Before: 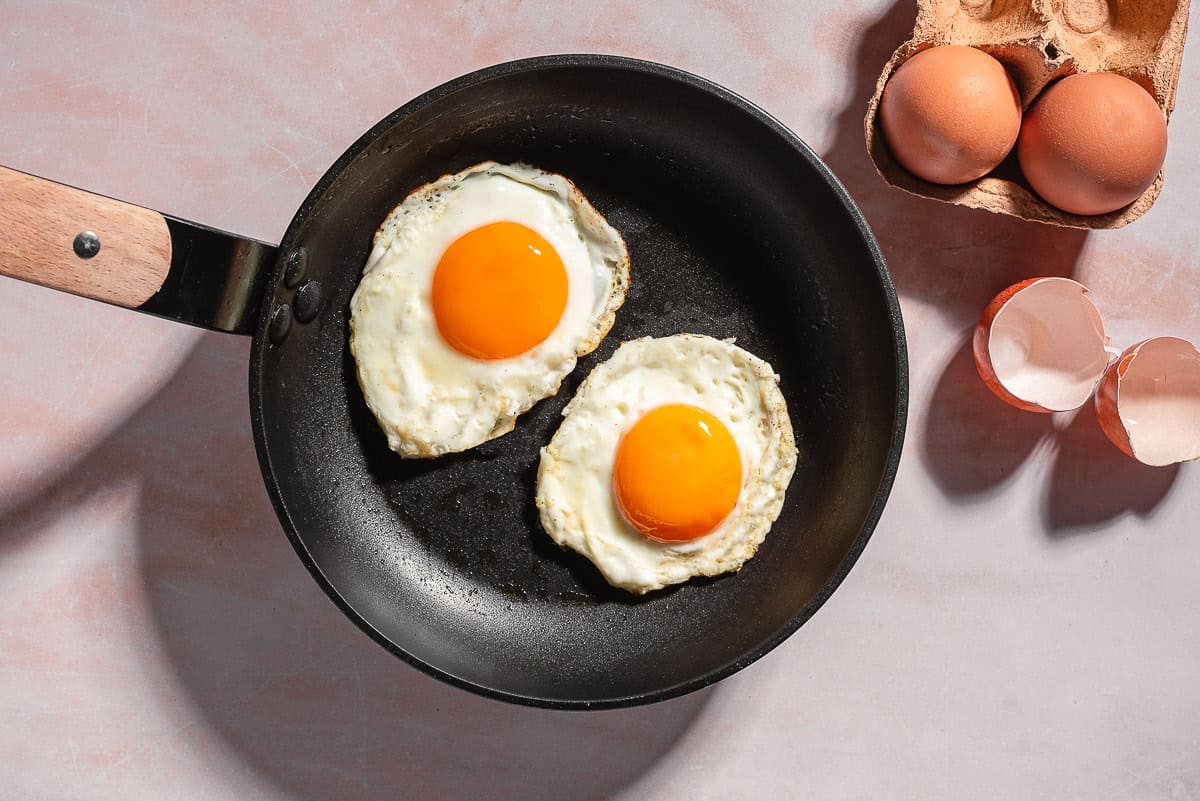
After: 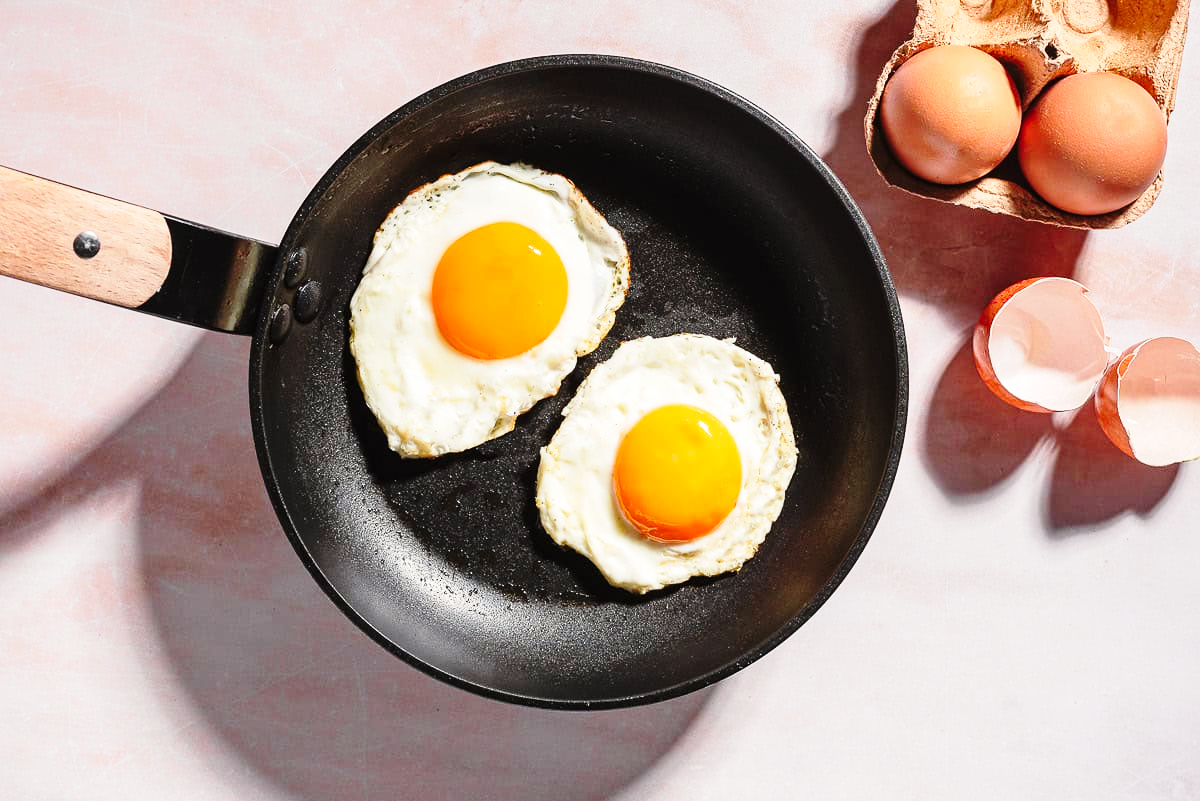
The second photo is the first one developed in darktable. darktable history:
base curve: curves: ch0 [(0, 0) (0.028, 0.03) (0.121, 0.232) (0.46, 0.748) (0.859, 0.968) (1, 1)], preserve colors none
color balance rgb: global vibrance 1%, saturation formula JzAzBz (2021)
